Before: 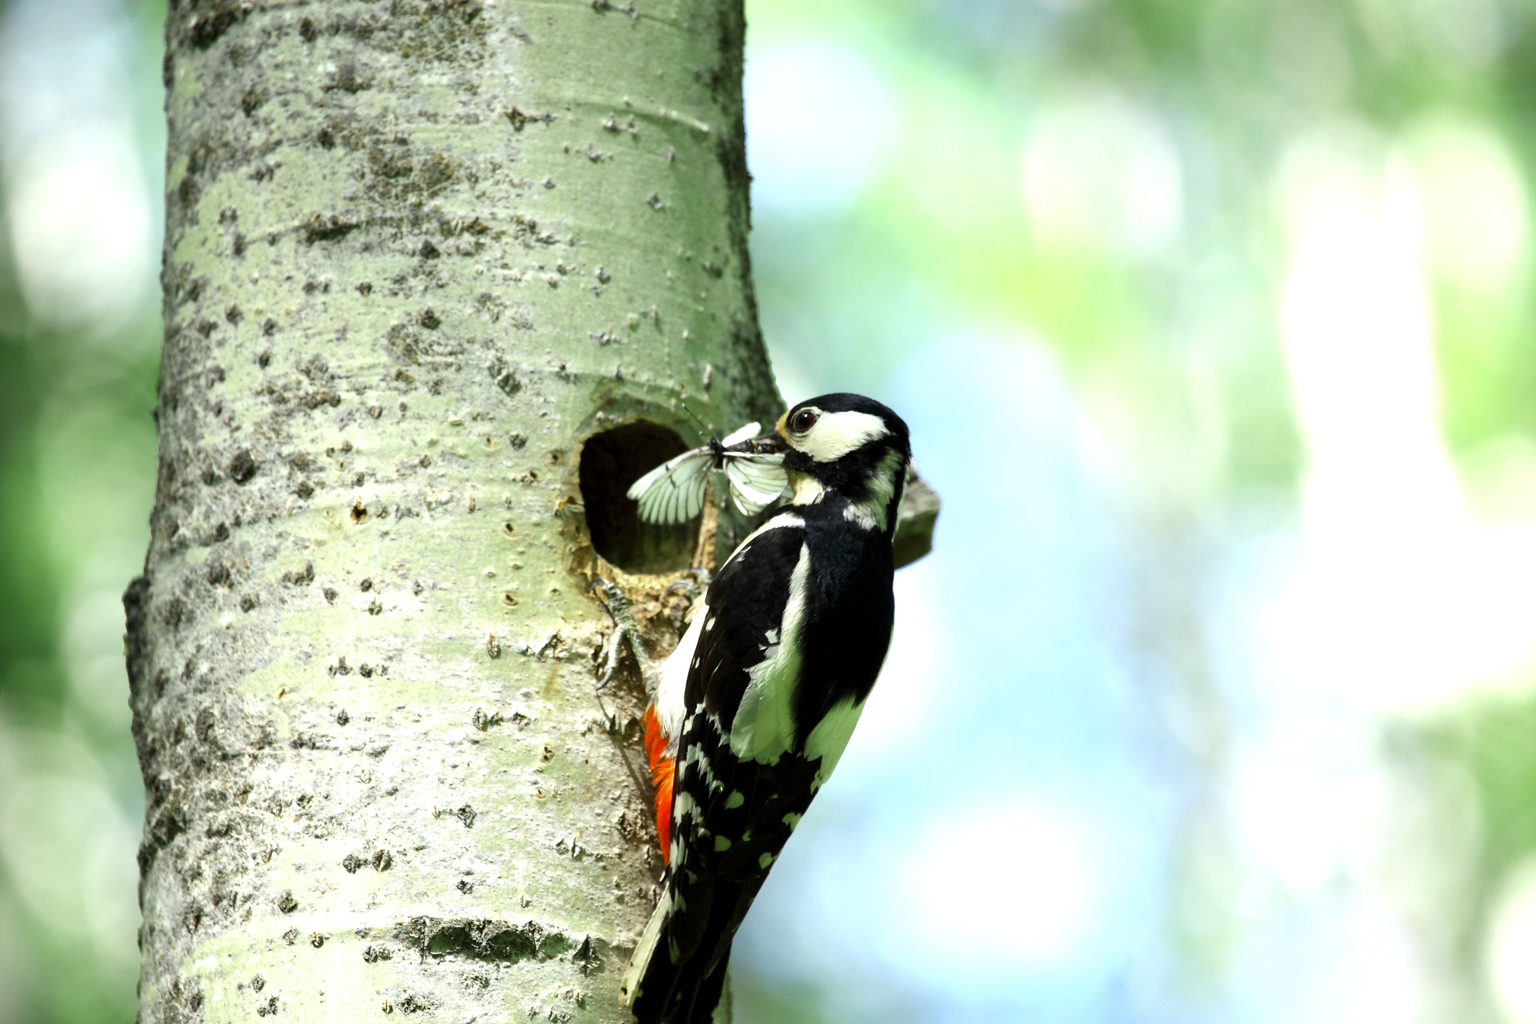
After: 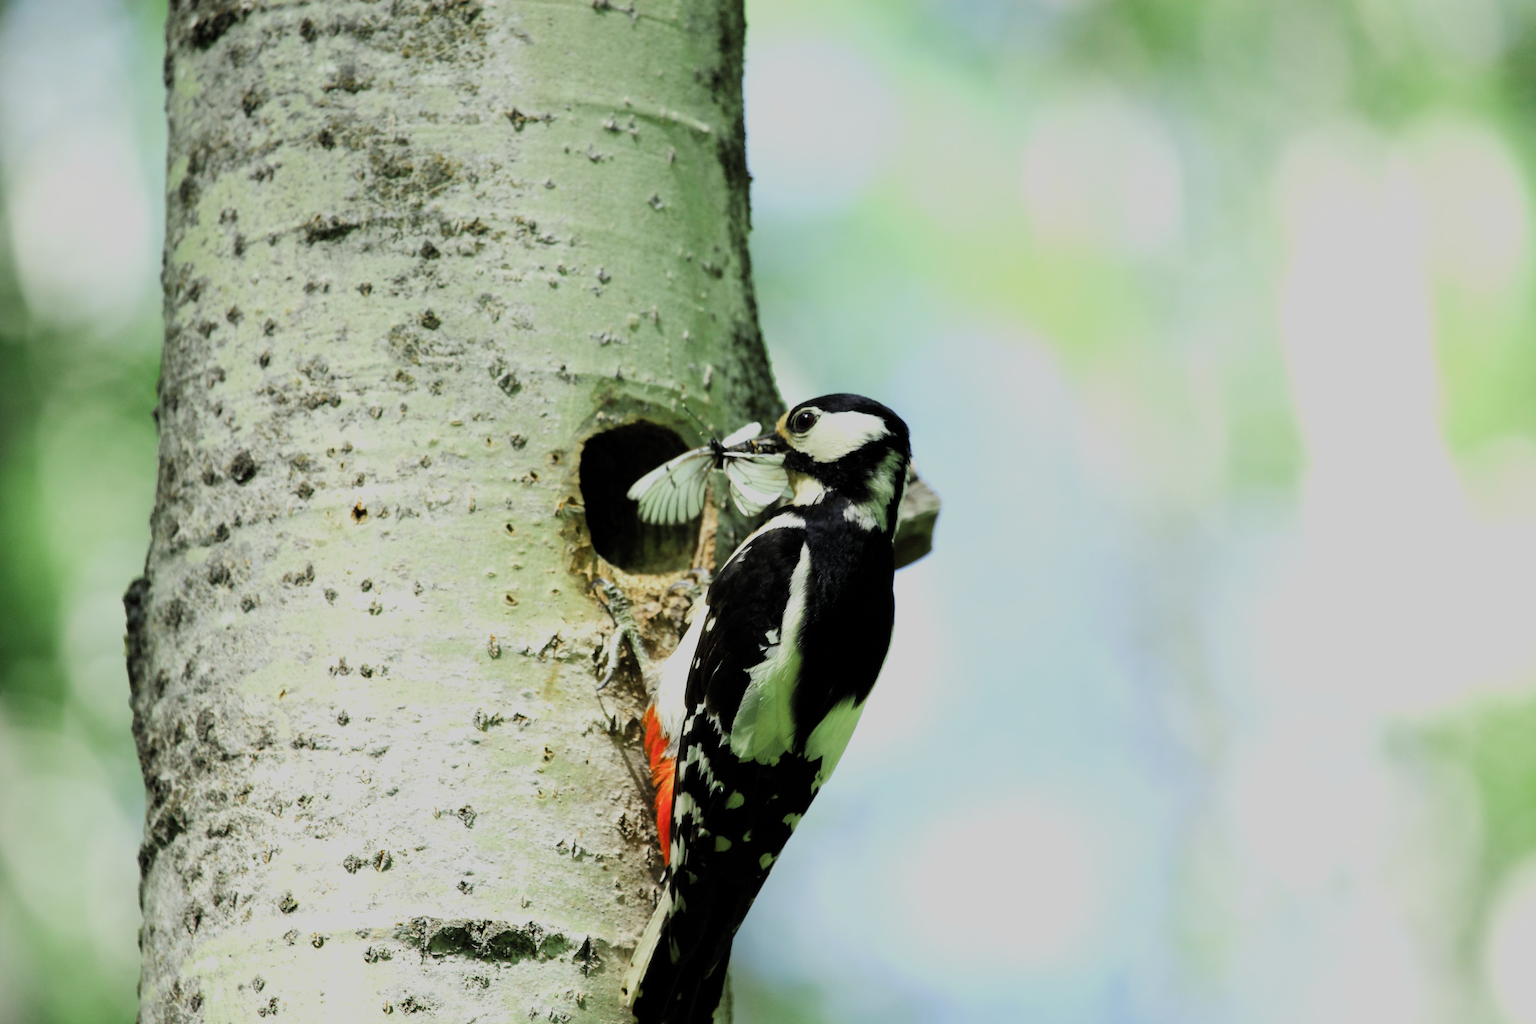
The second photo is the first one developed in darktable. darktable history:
filmic rgb: black relative exposure -7.65 EV, white relative exposure 4.56 EV, hardness 3.61, preserve chrominance RGB euclidean norm, color science v5 (2021), contrast in shadows safe, contrast in highlights safe
